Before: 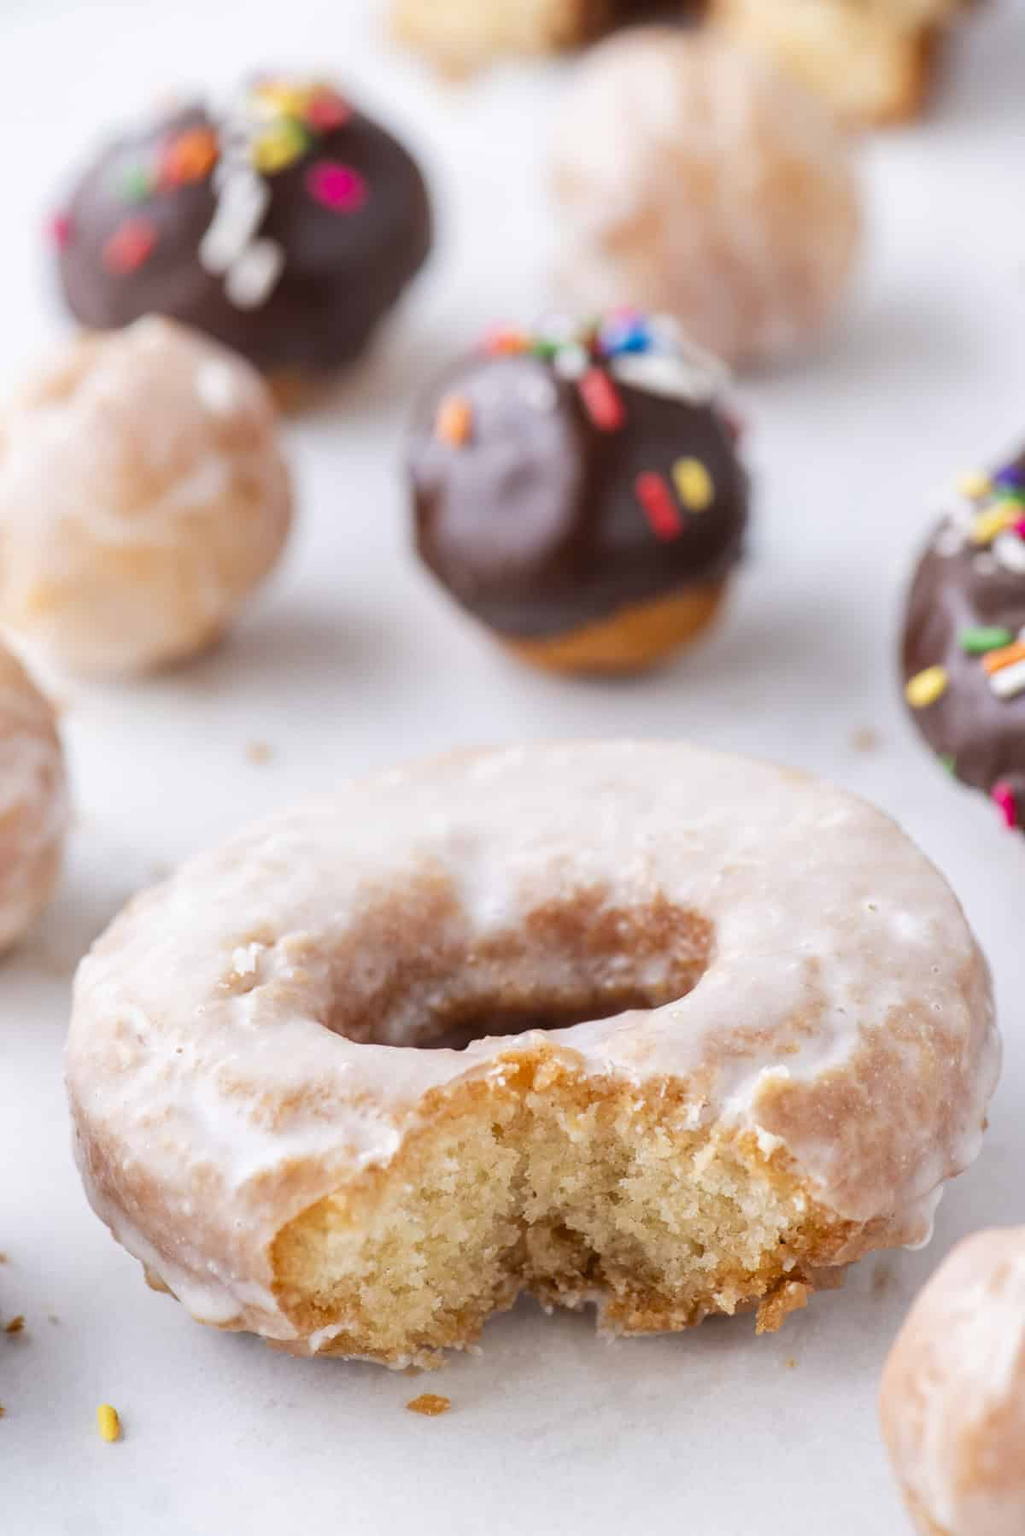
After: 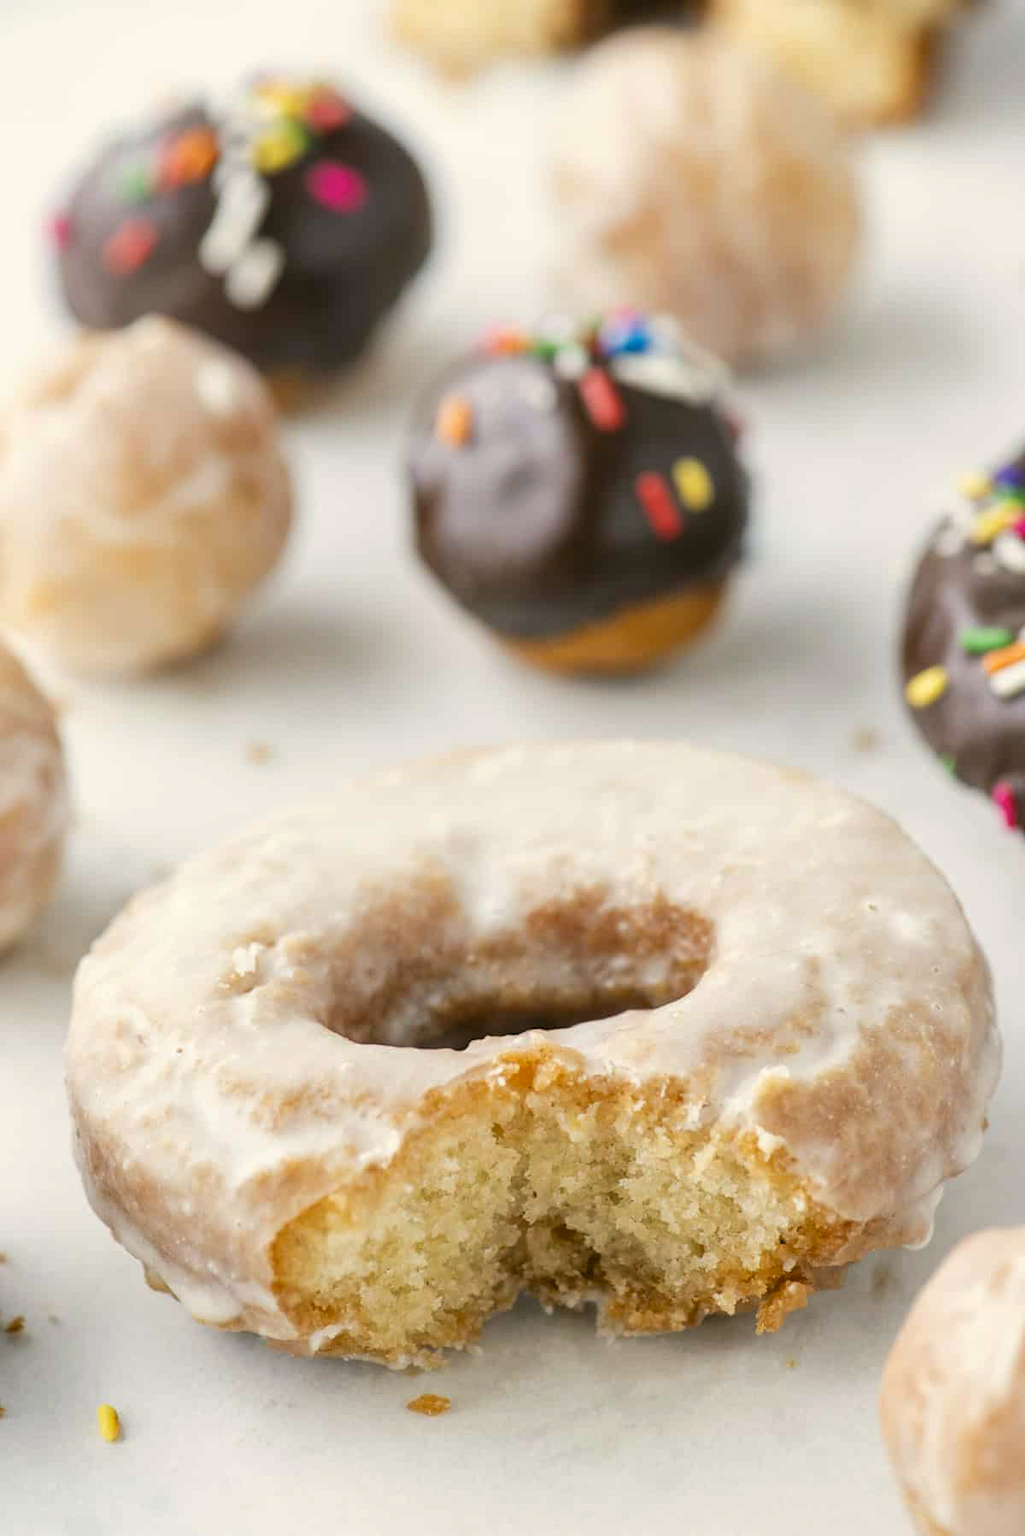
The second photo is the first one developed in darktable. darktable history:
color correction: highlights a* -0.511, highlights b* 9.51, shadows a* -8.72, shadows b* 0.883
